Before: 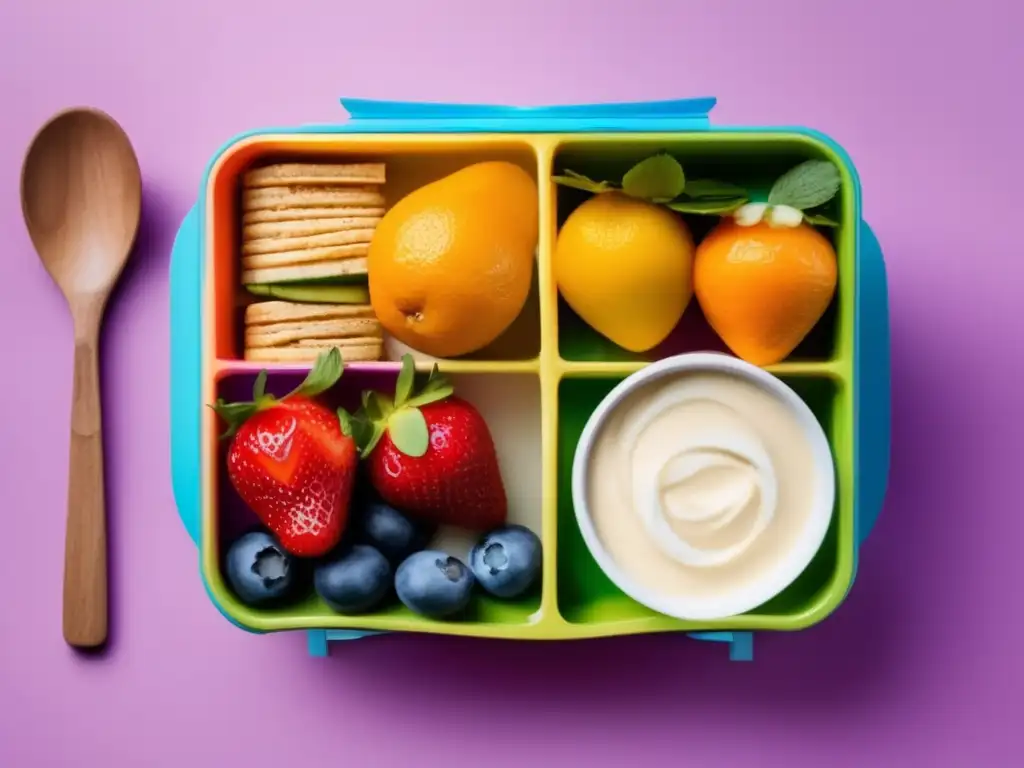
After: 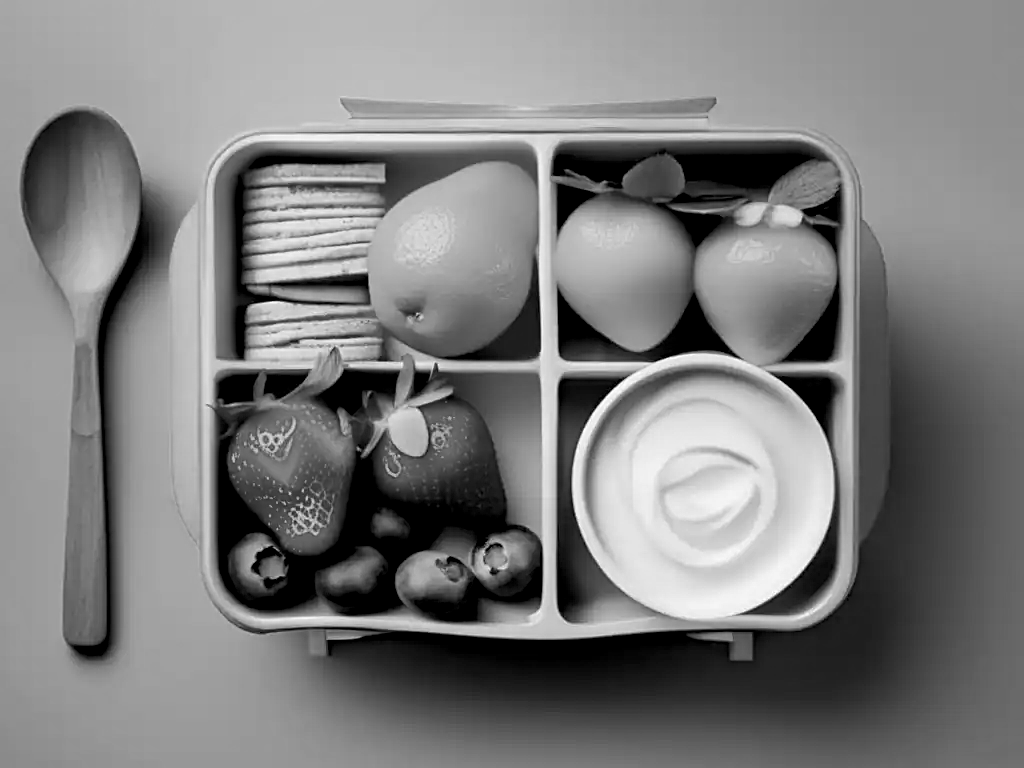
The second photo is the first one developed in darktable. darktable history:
haze removal: compatibility mode true, adaptive false
exposure: black level correction 0.01, exposure 0.011 EV, compensate highlight preservation false
monochrome: on, module defaults
sharpen: on, module defaults
